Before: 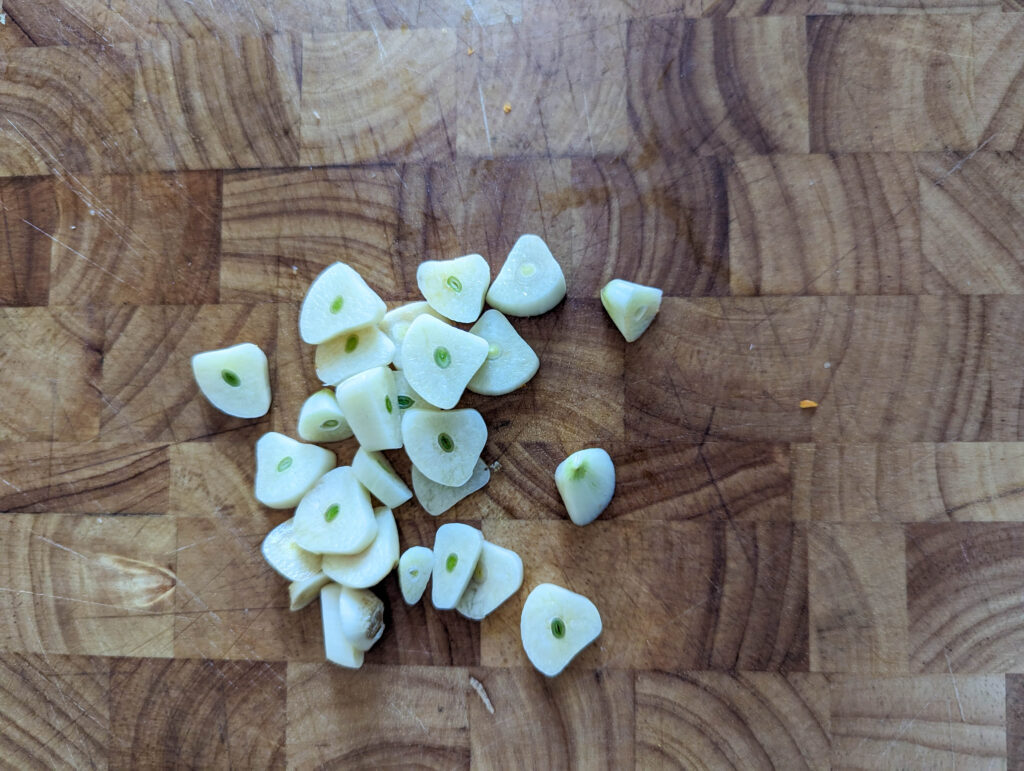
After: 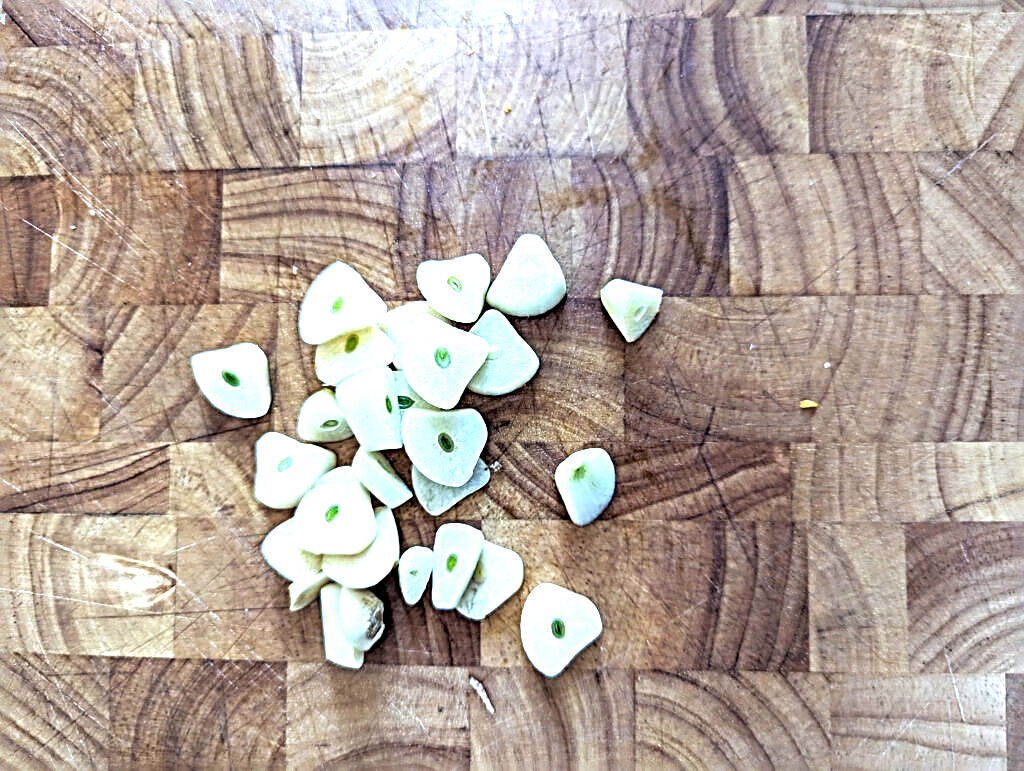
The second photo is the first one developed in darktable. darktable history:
sharpen: radius 3.69, amount 0.928
exposure: black level correction 0, exposure 1.3 EV, compensate exposure bias true, compensate highlight preservation false
